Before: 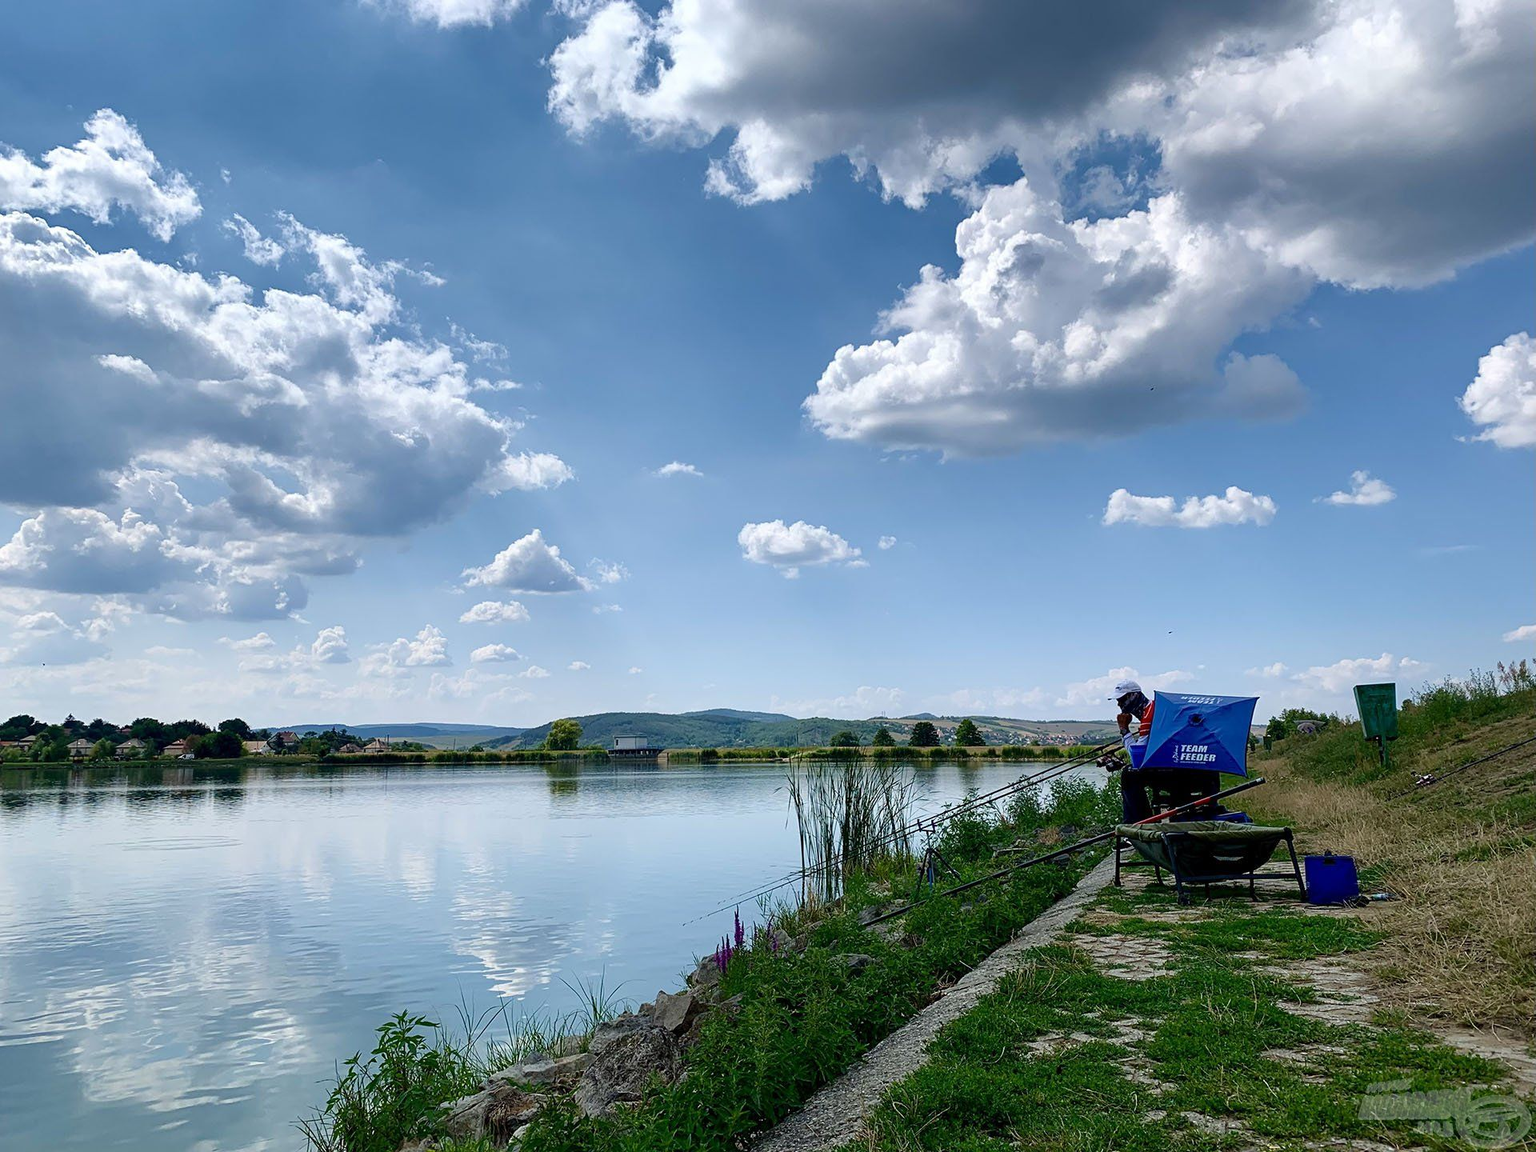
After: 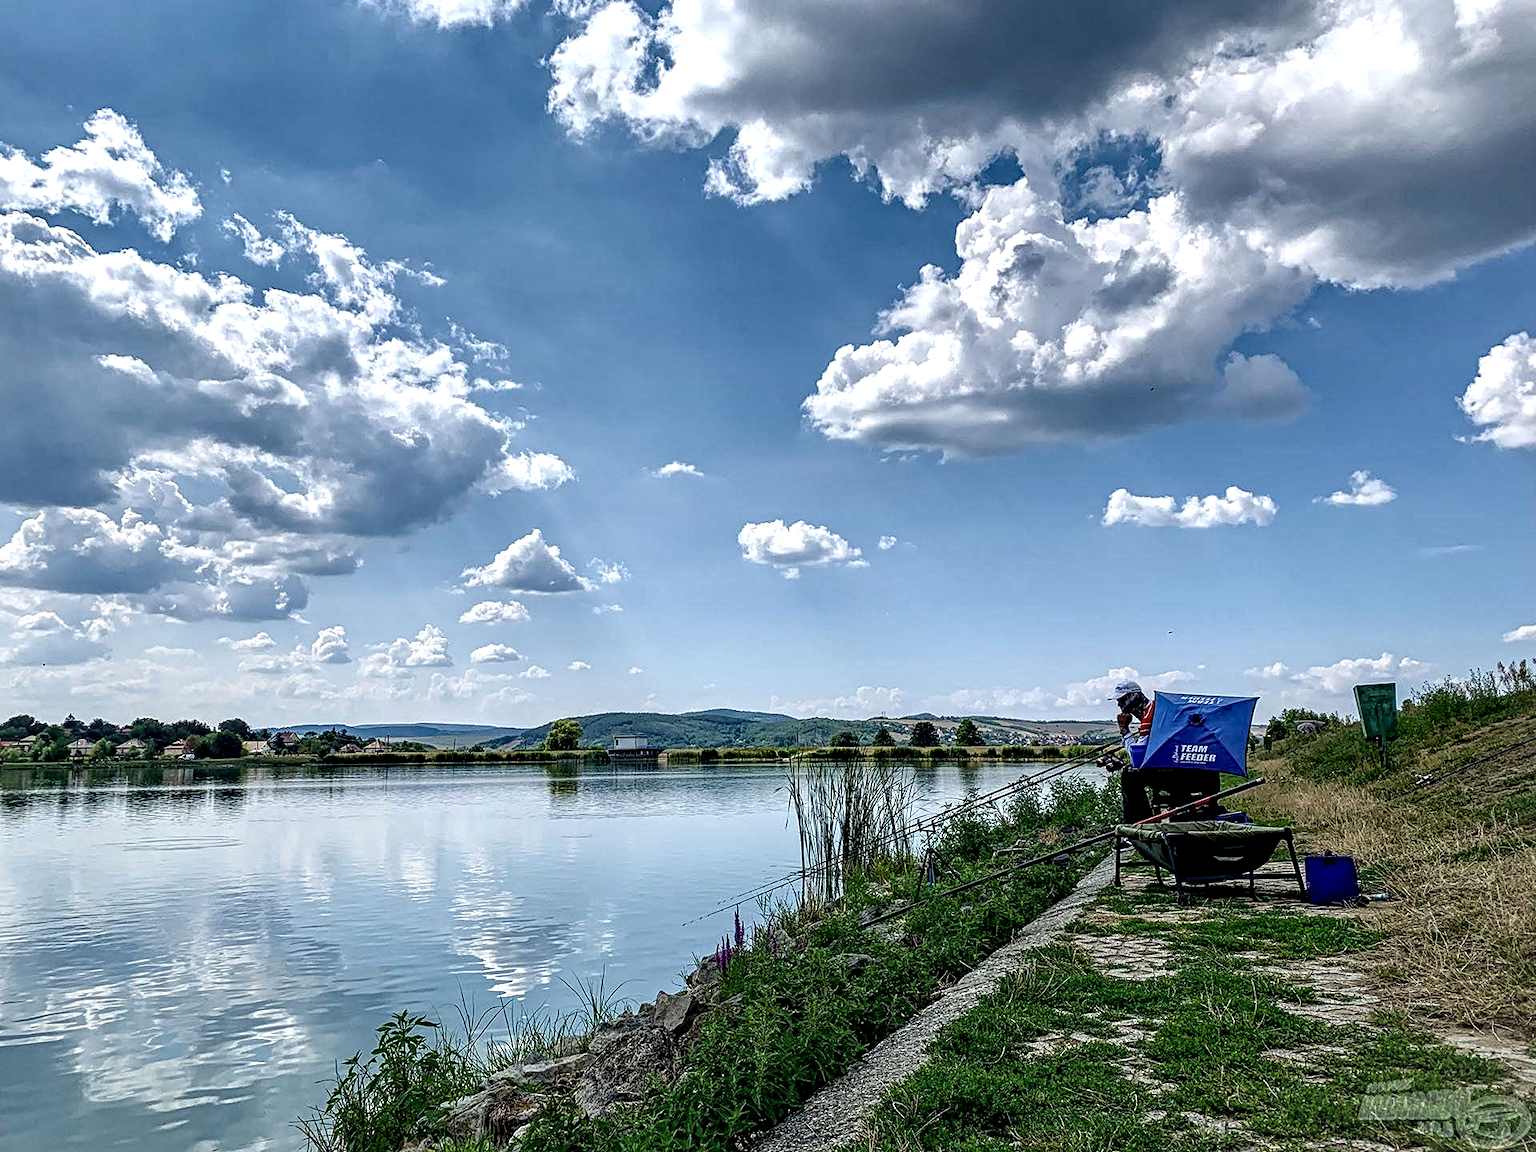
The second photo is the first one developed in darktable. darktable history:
contrast equalizer: octaves 7, y [[0.506, 0.531, 0.562, 0.606, 0.638, 0.669], [0.5 ×6], [0.5 ×6], [0 ×6], [0 ×6]]
local contrast: highlights 63%, detail 143%, midtone range 0.421
vignetting: fall-off start 97.35%, fall-off radius 78.53%, brightness 0.061, saturation -0.002, width/height ratio 1.115, unbound false
